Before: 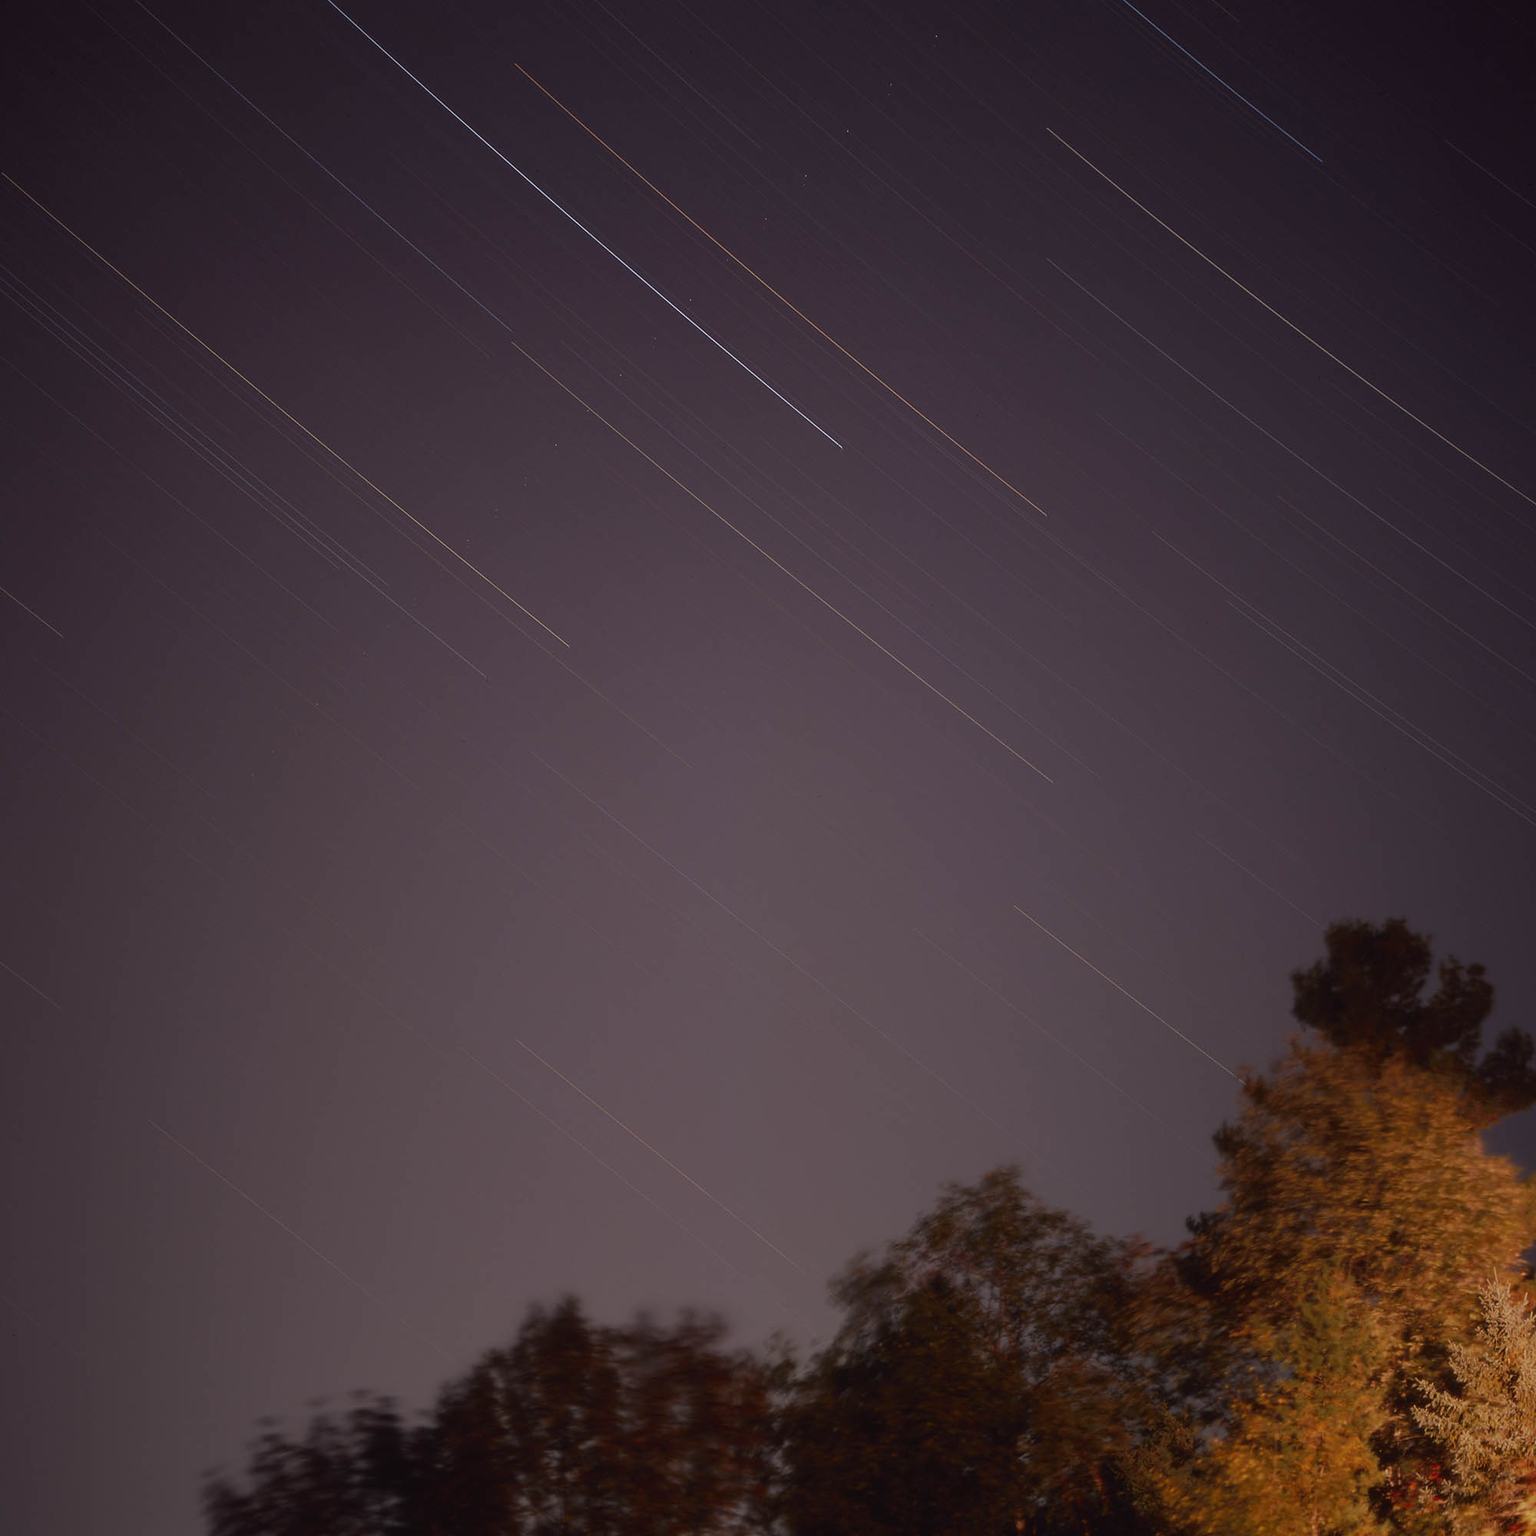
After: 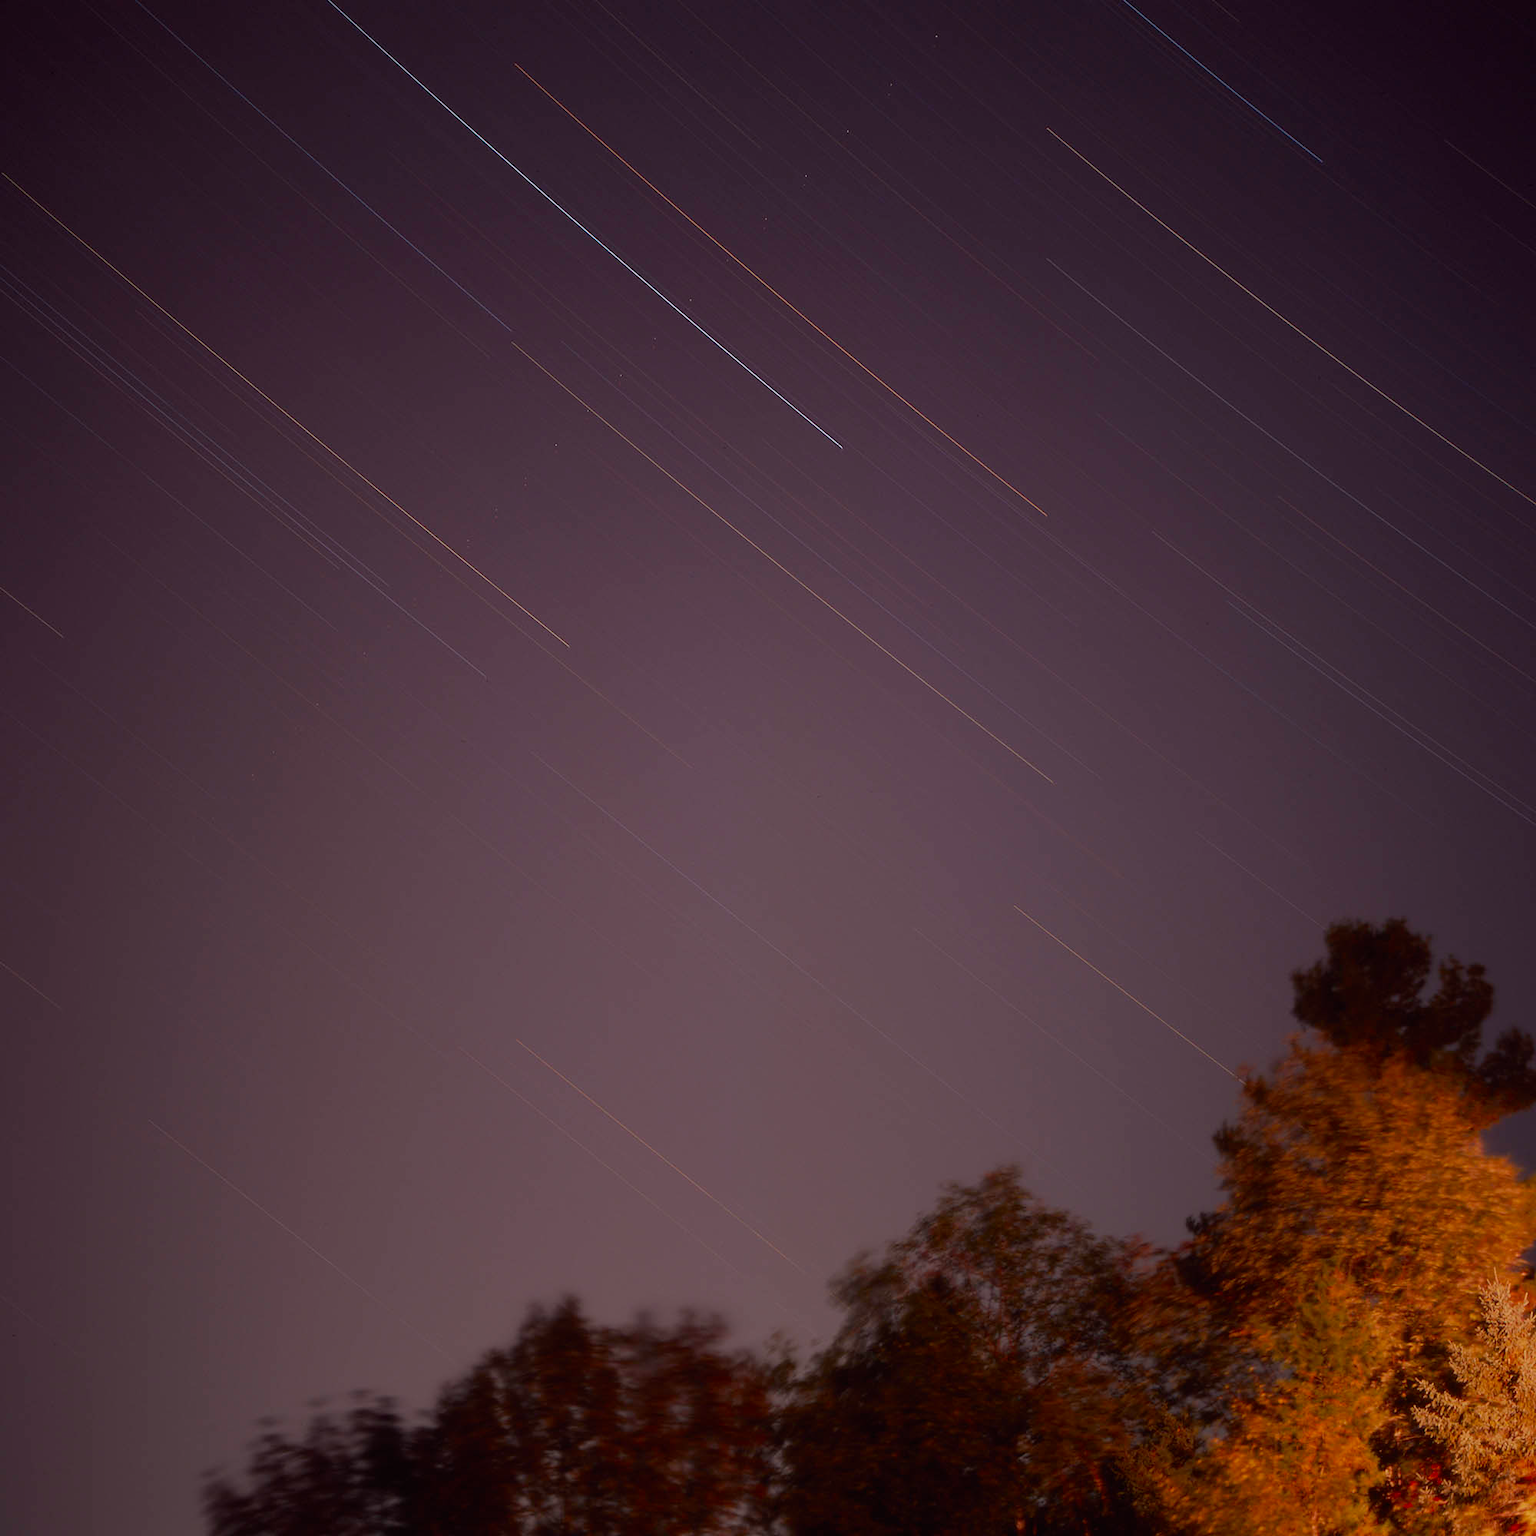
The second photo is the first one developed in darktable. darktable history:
tone equalizer: on, module defaults
contrast brightness saturation: saturation 0.18
